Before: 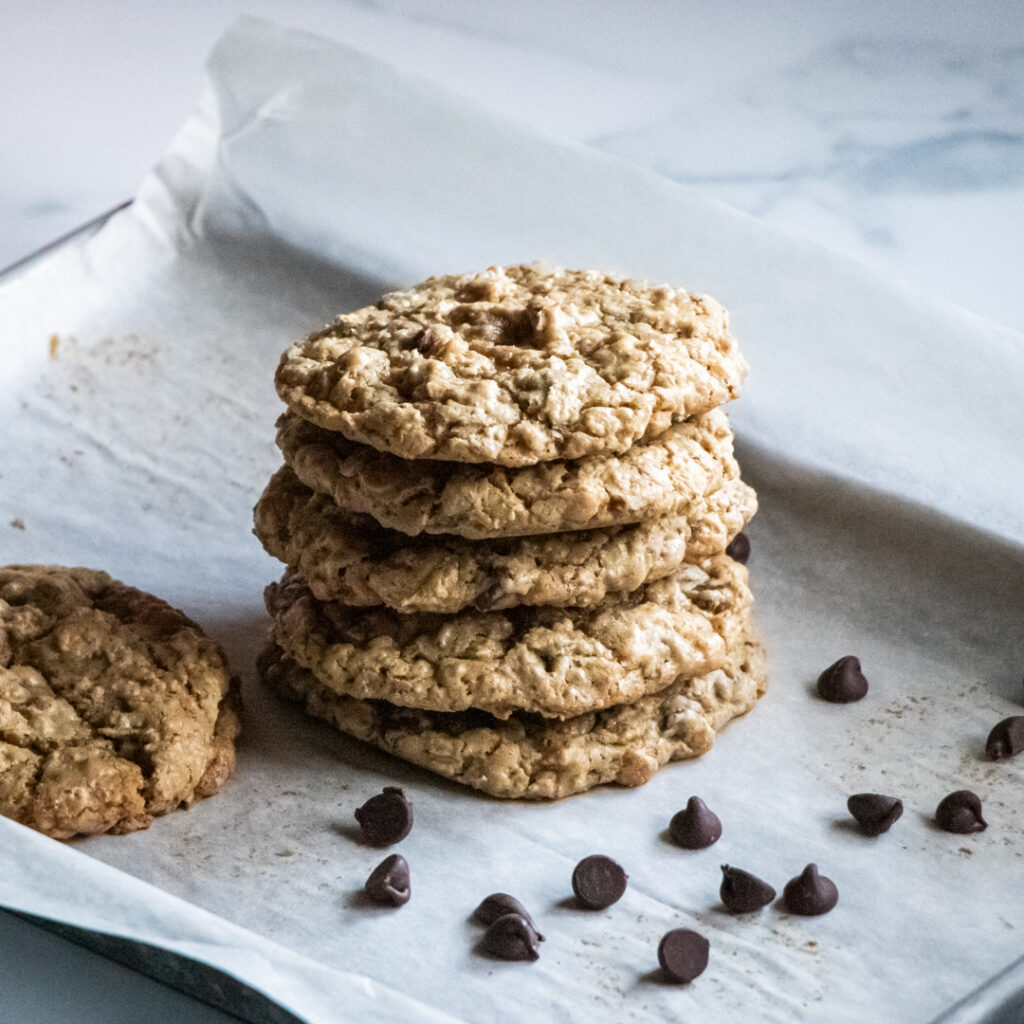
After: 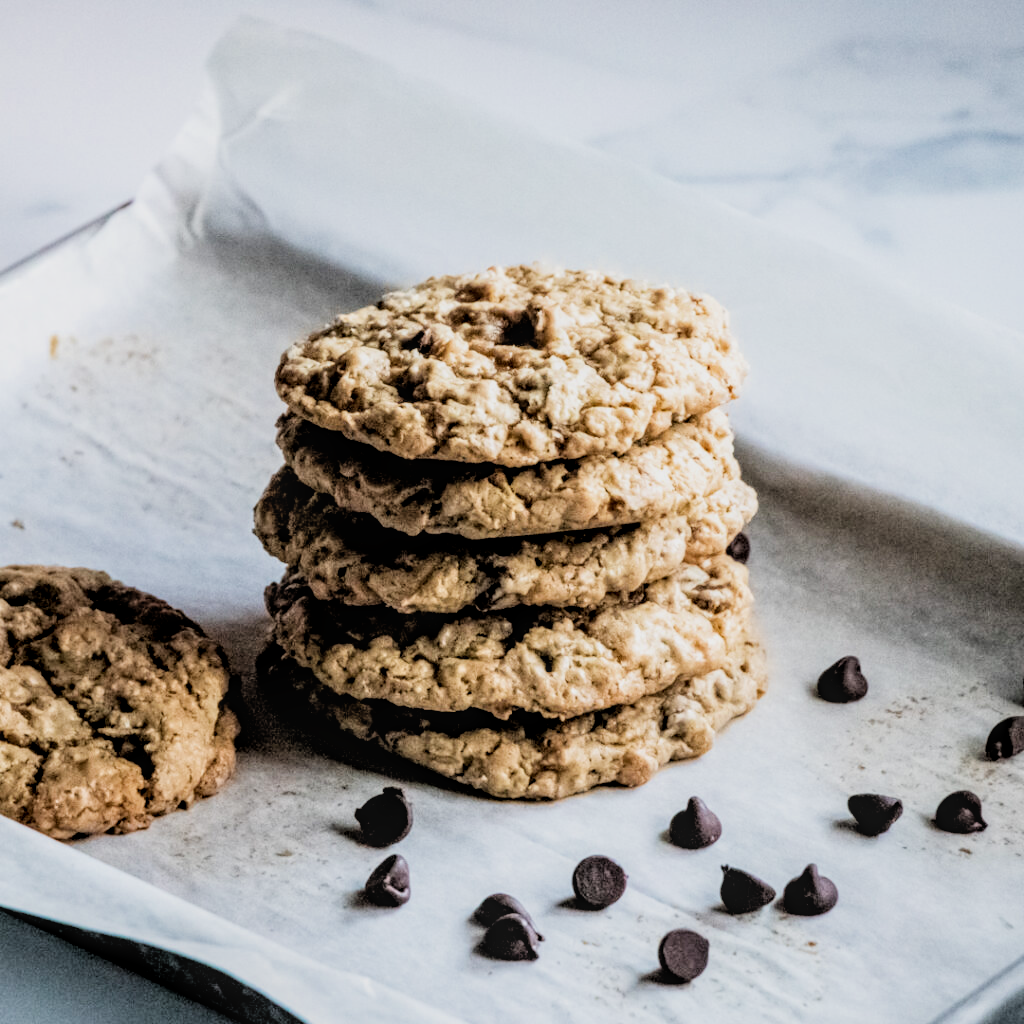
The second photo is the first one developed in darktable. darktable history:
local contrast: on, module defaults
exposure: exposure 0.603 EV, compensate highlight preservation false
filmic rgb: black relative exposure -2.86 EV, white relative exposure 4.56 EV, hardness 1.73, contrast 1.247
